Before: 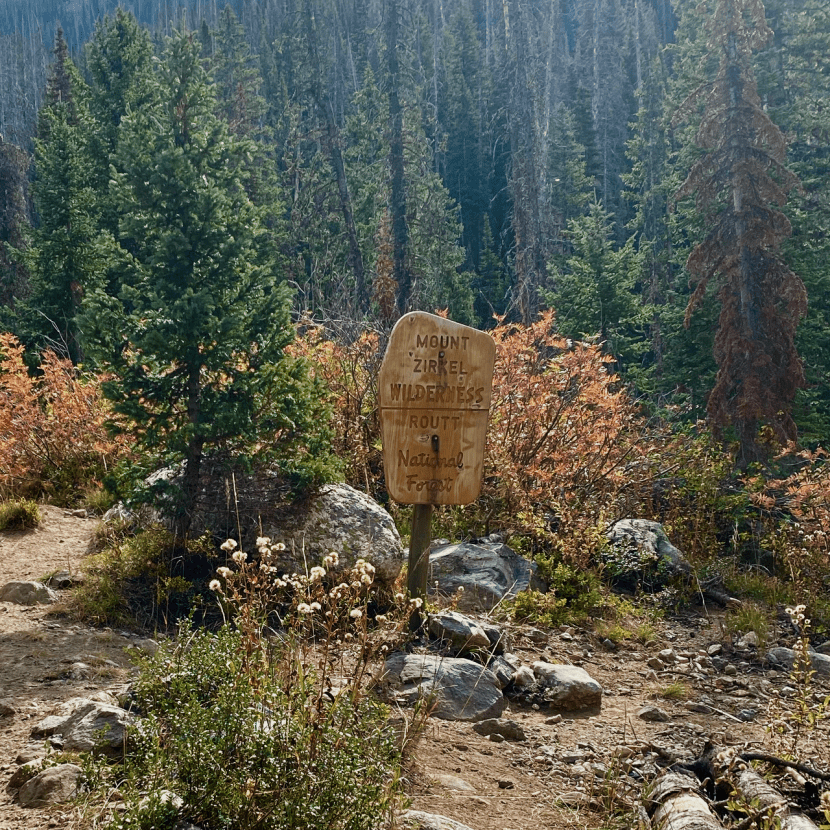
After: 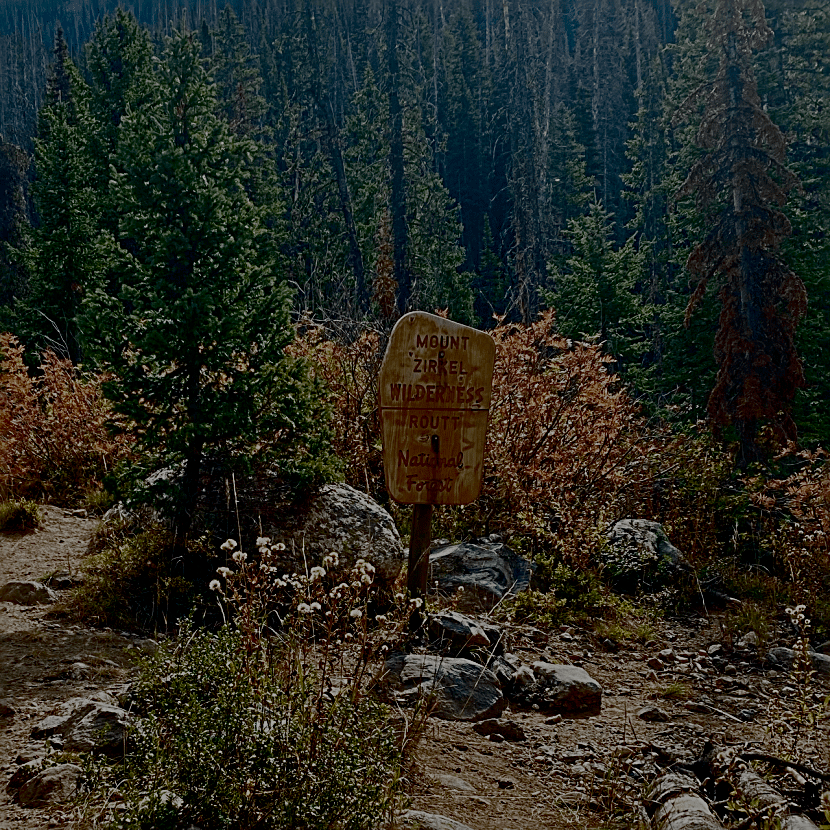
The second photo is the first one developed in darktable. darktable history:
tone equalizer: on, module defaults
sharpen: radius 2.584, amount 0.688
filmic rgb: middle gray luminance 18%, black relative exposure -7.5 EV, white relative exposure 8.5 EV, threshold 6 EV, target black luminance 0%, hardness 2.23, latitude 18.37%, contrast 0.878, highlights saturation mix 5%, shadows ↔ highlights balance 10.15%, add noise in highlights 0, preserve chrominance no, color science v3 (2019), use custom middle-gray values true, iterations of high-quality reconstruction 0, contrast in highlights soft, enable highlight reconstruction true
contrast brightness saturation: brightness -0.52
